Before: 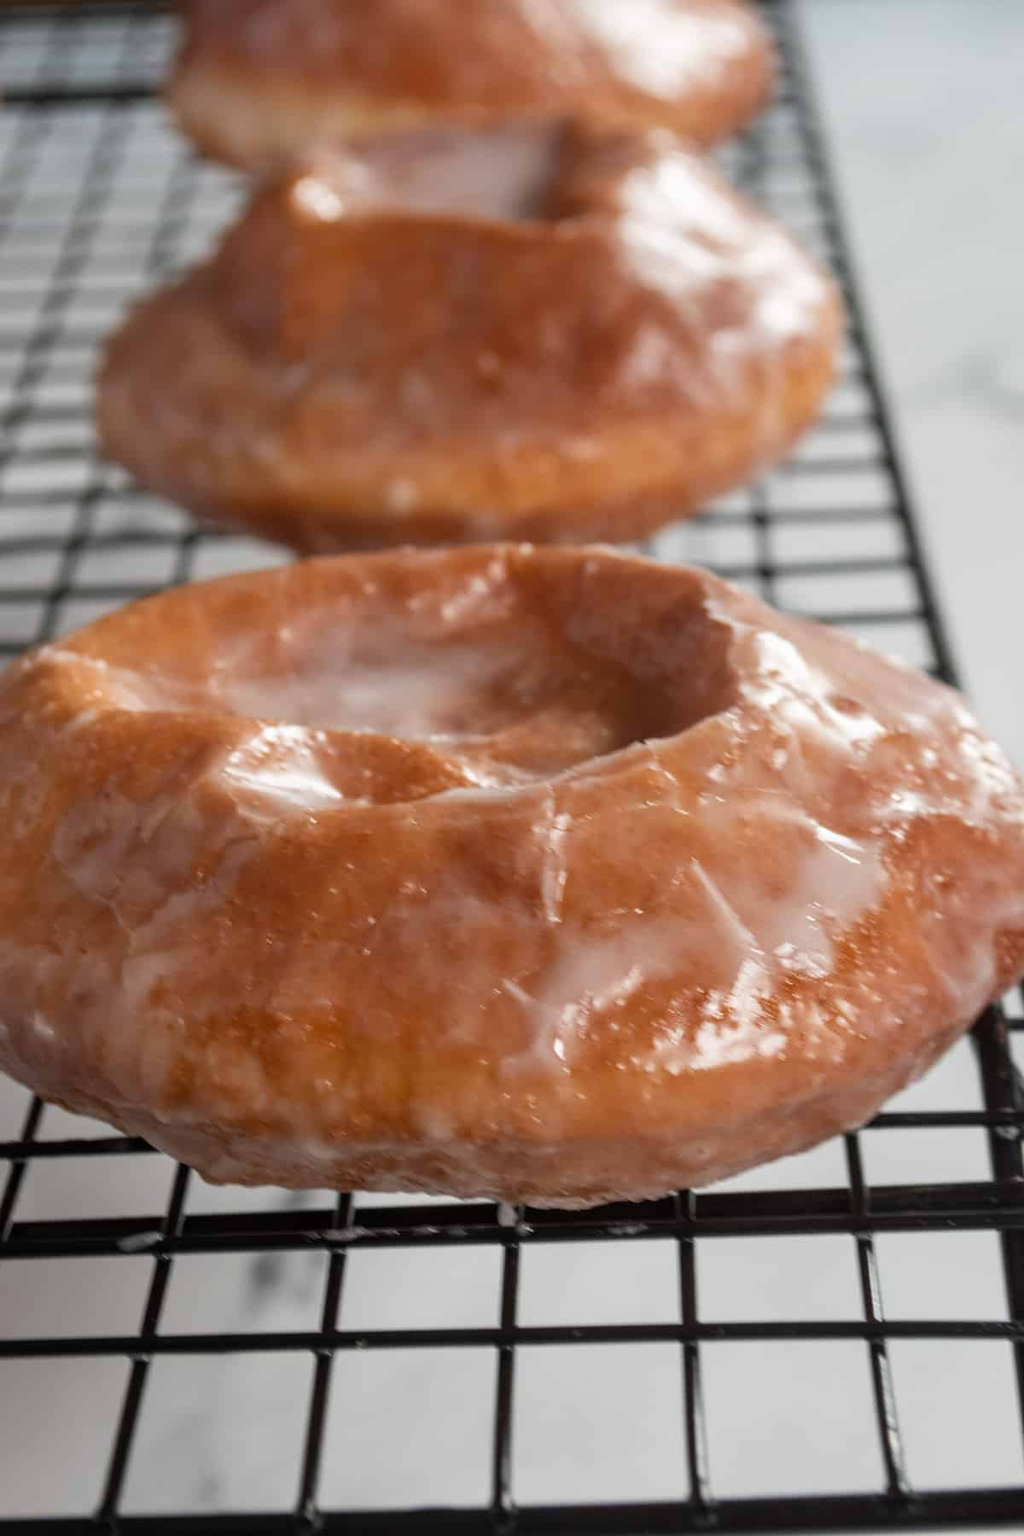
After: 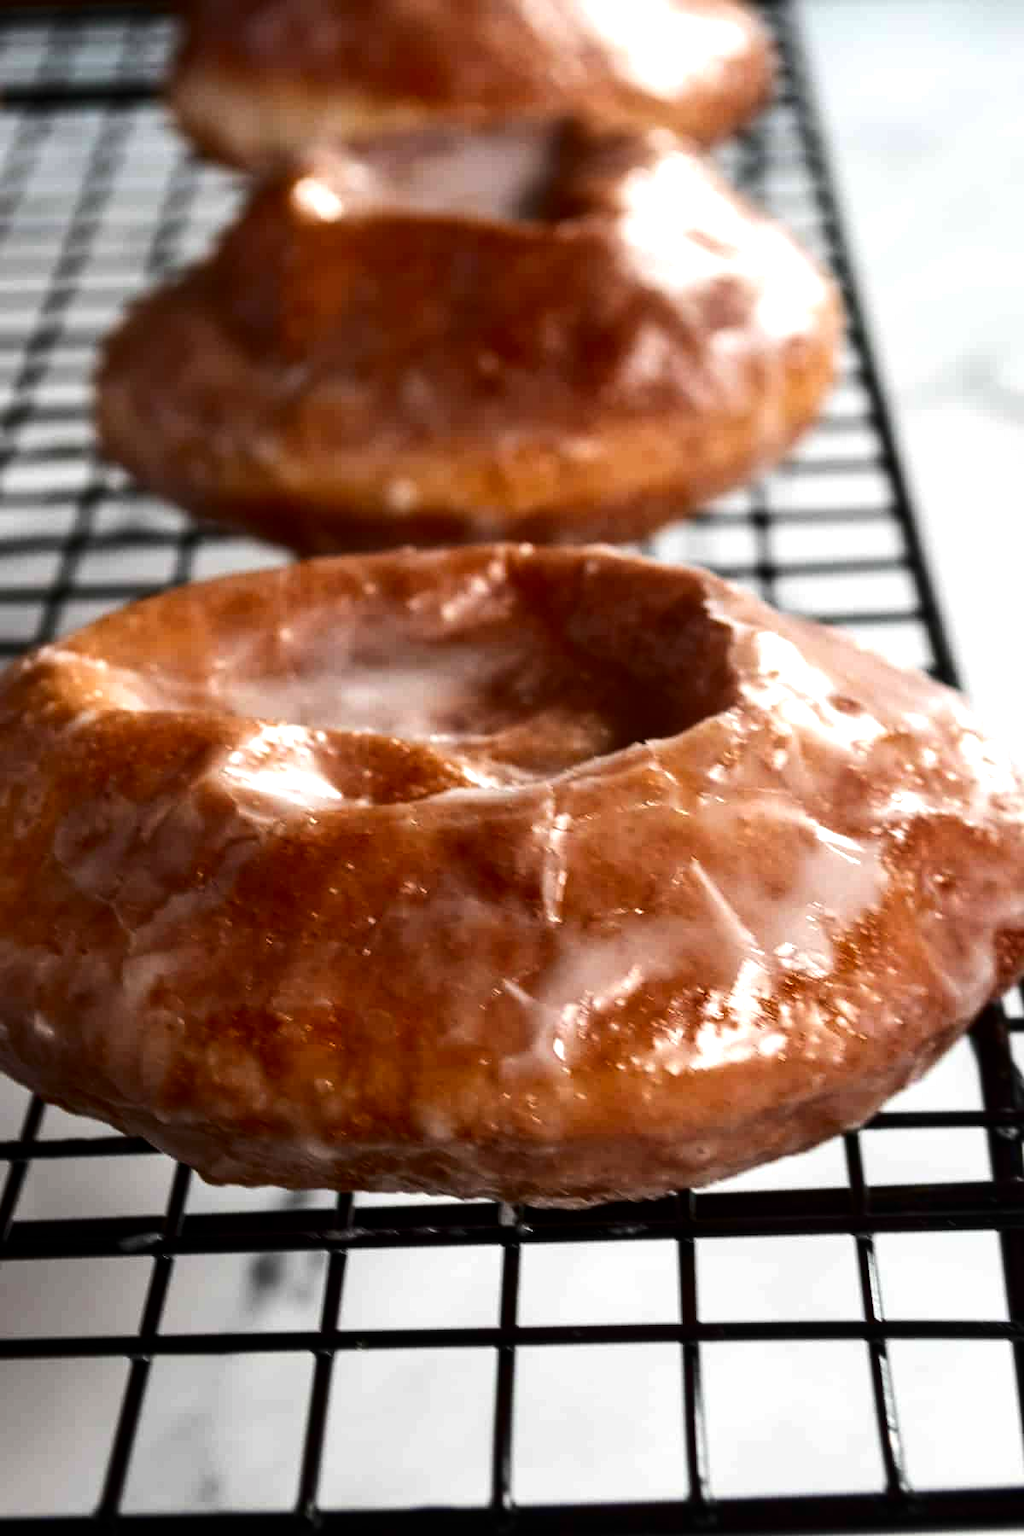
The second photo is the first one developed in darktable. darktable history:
contrast brightness saturation: contrast 0.129, brightness -0.234, saturation 0.135
tone equalizer: -8 EV -0.743 EV, -7 EV -0.675 EV, -6 EV -0.619 EV, -5 EV -0.412 EV, -3 EV 0.365 EV, -2 EV 0.6 EV, -1 EV 0.697 EV, +0 EV 0.762 EV, edges refinement/feathering 500, mask exposure compensation -1.57 EV, preserve details no
